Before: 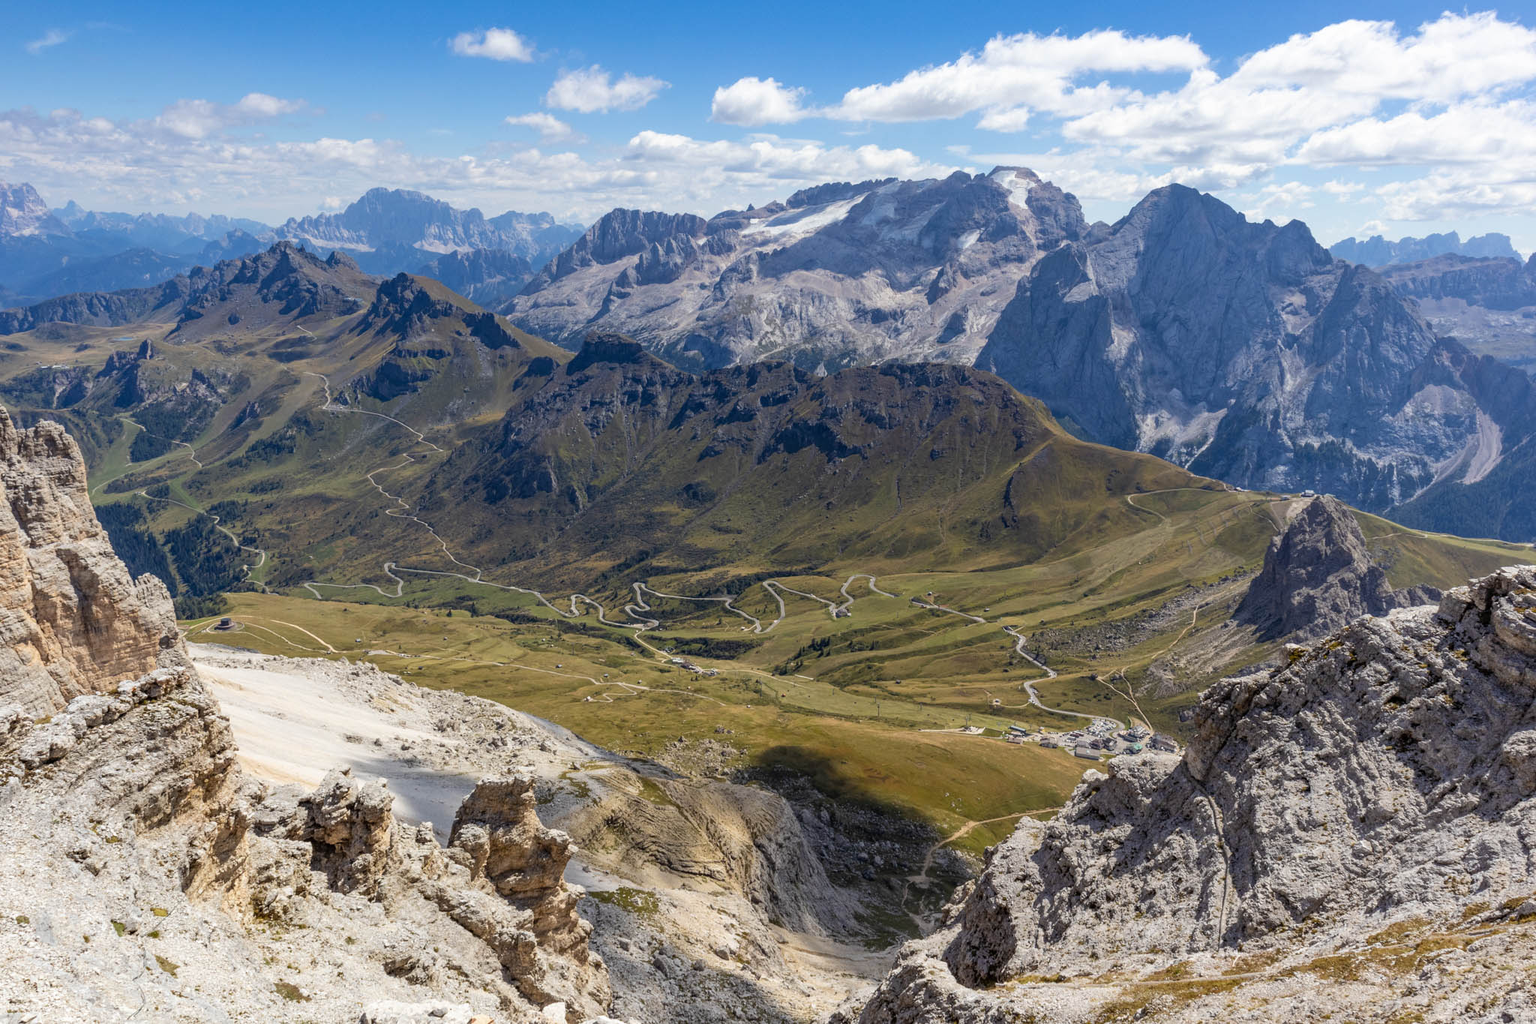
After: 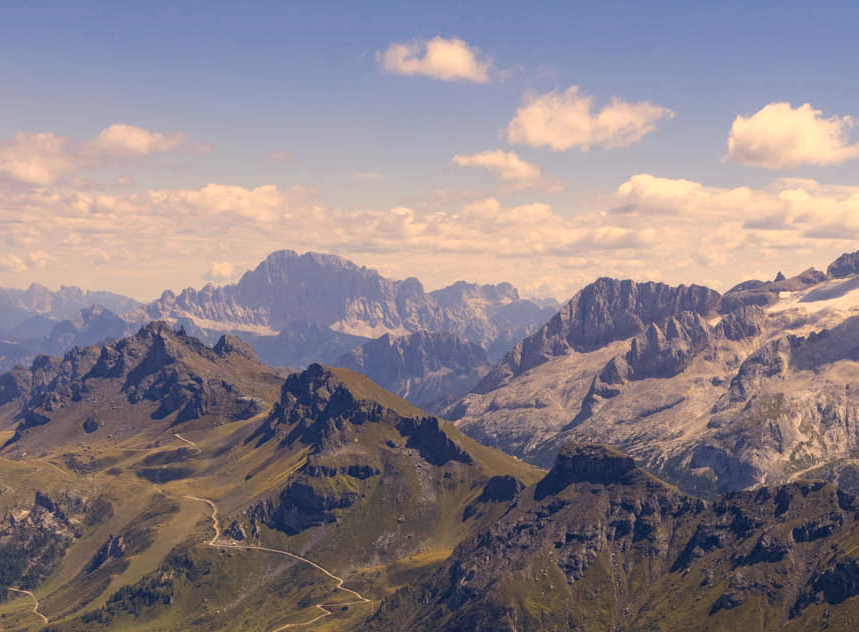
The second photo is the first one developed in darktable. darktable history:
crop and rotate: left 10.817%, top 0.062%, right 47.194%, bottom 53.626%
color correction: highlights a* 15, highlights b* 31.55
